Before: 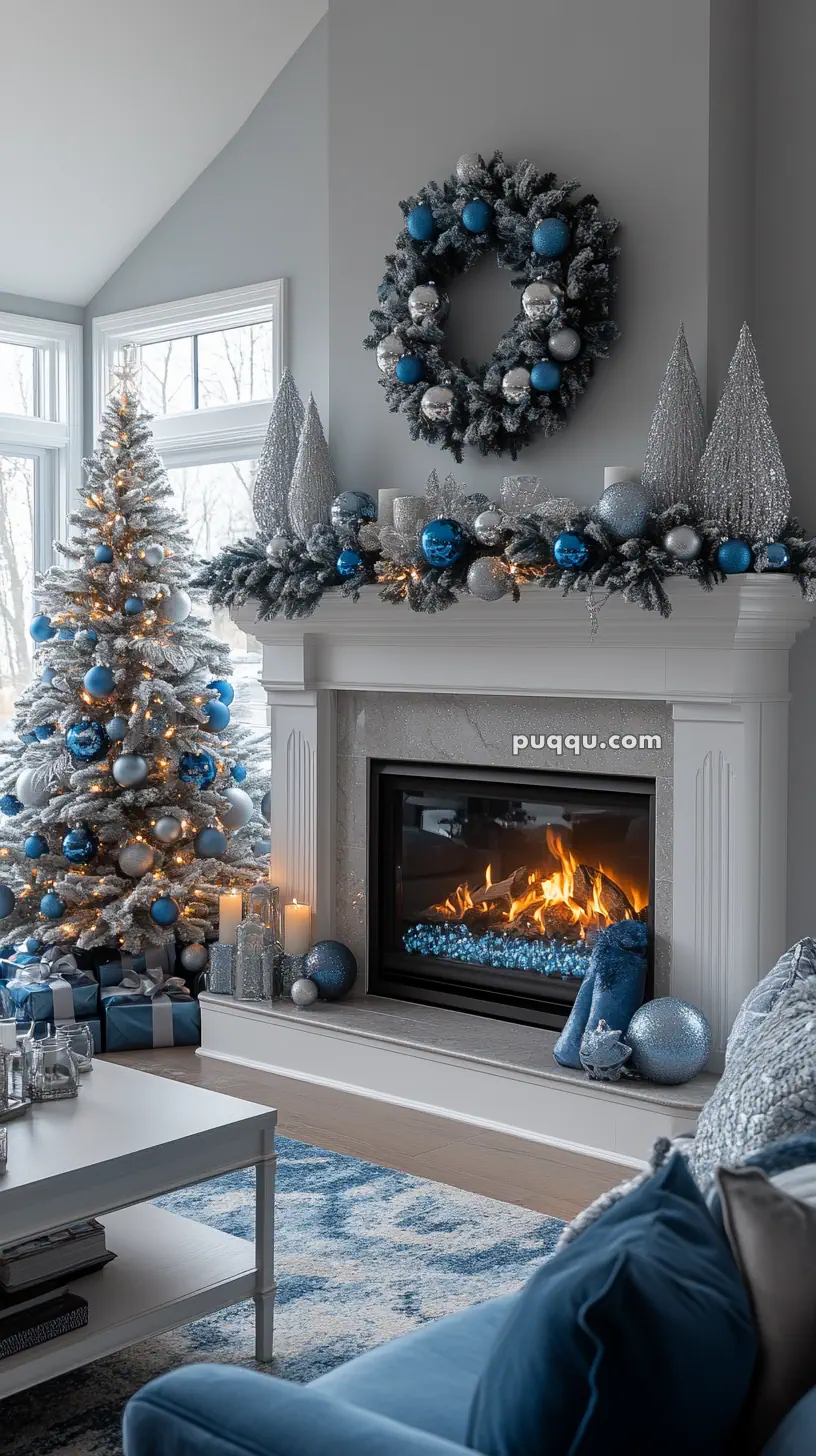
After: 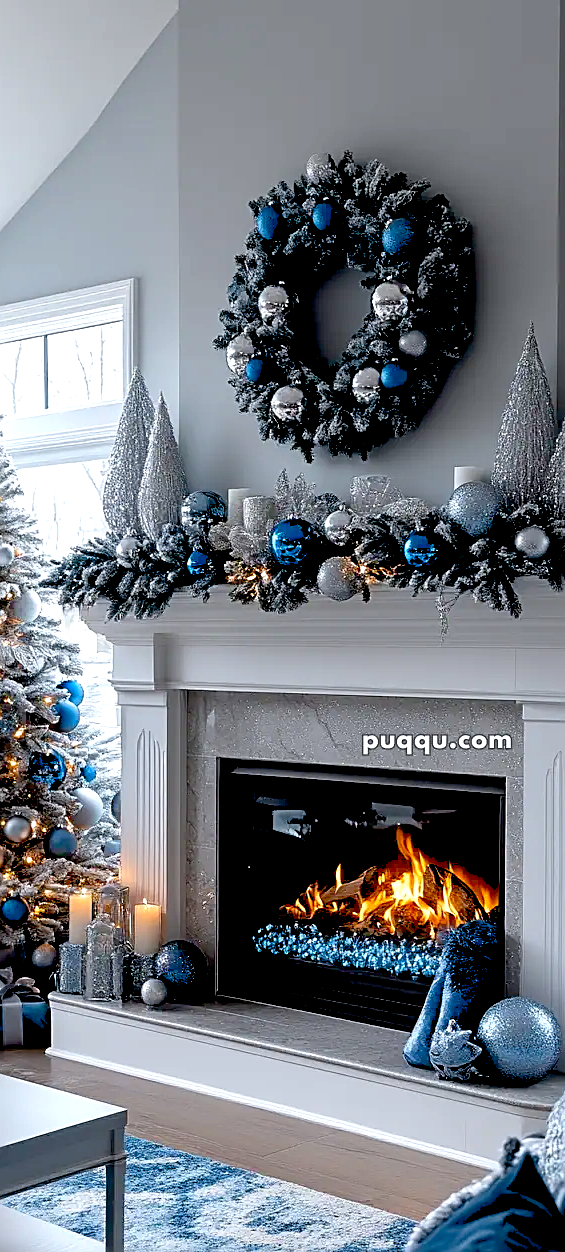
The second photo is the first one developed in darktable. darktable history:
crop: left 18.479%, right 12.2%, bottom 13.971%
levels: levels [0, 0.499, 1]
white balance: red 0.98, blue 1.034
sharpen: on, module defaults
exposure: black level correction 0.04, exposure 0.5 EV, compensate highlight preservation false
